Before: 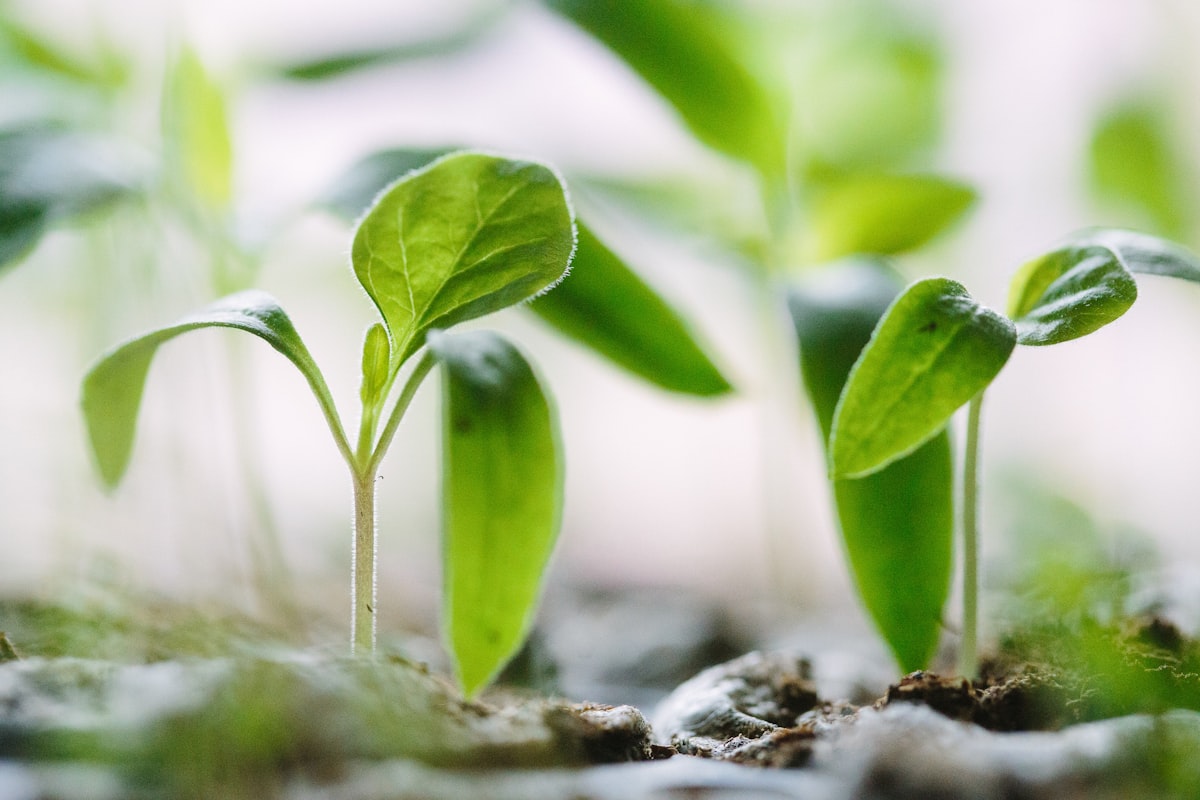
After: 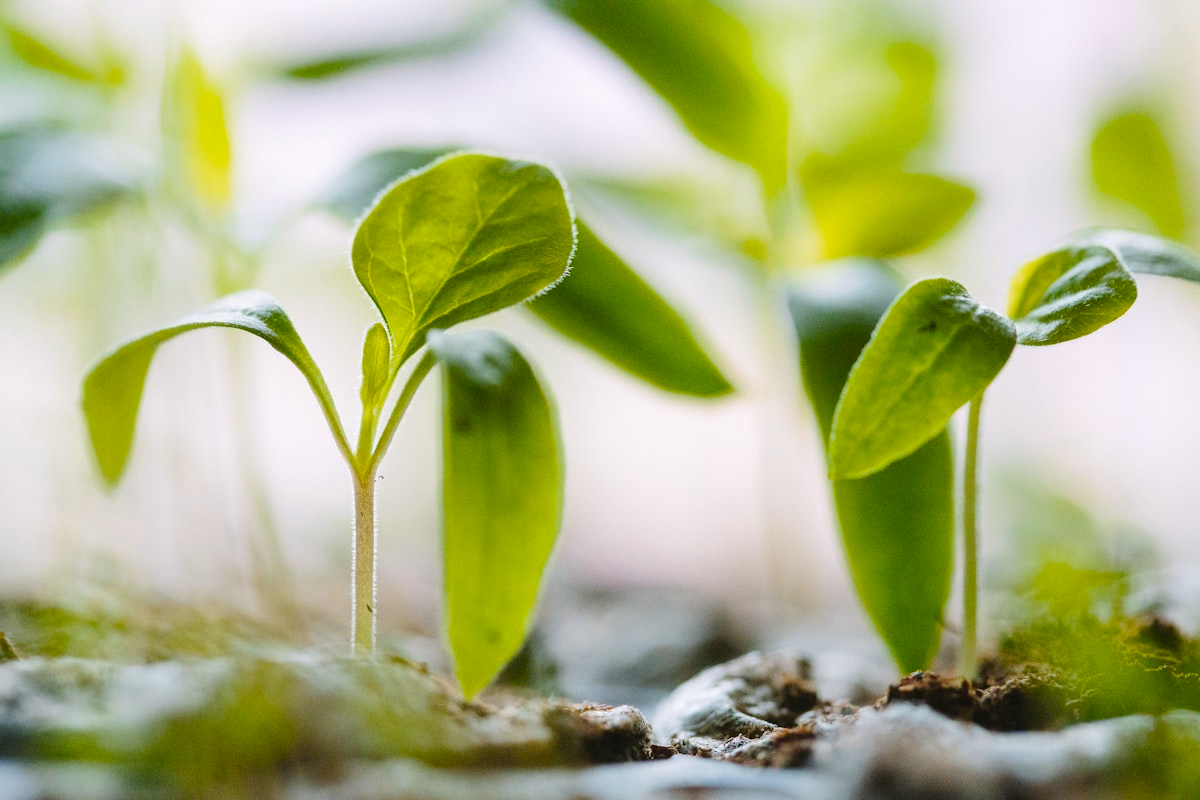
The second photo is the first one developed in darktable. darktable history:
color balance rgb: power › luminance 1.422%, perceptual saturation grading › global saturation 30.087%, hue shift -9.54°
